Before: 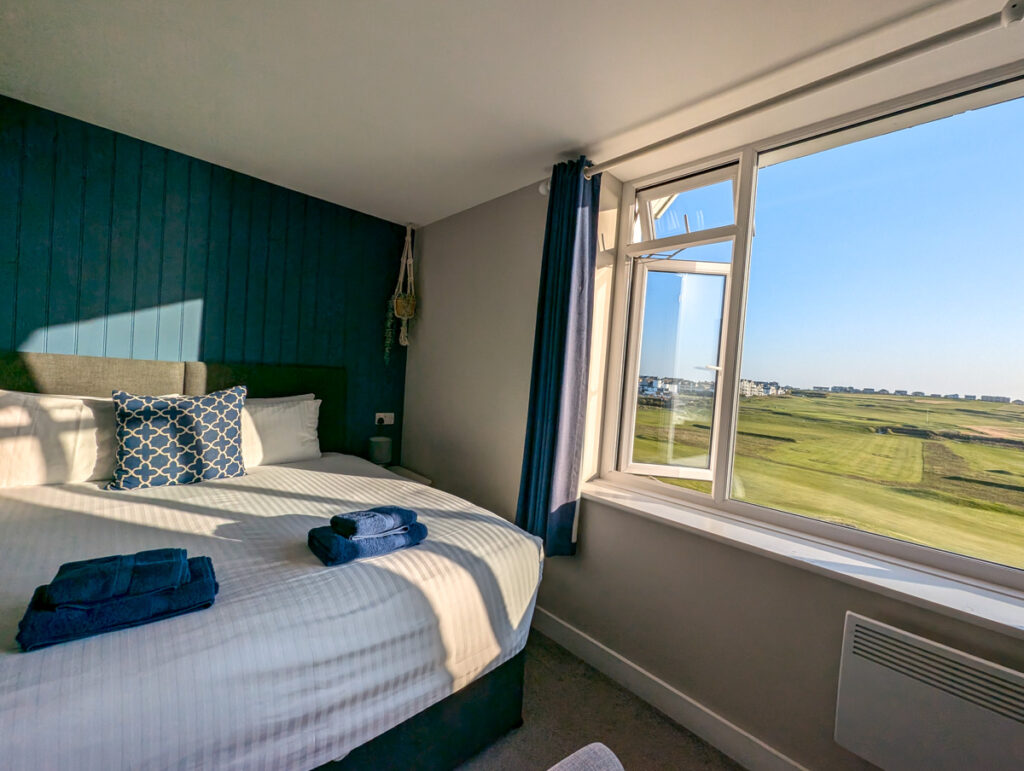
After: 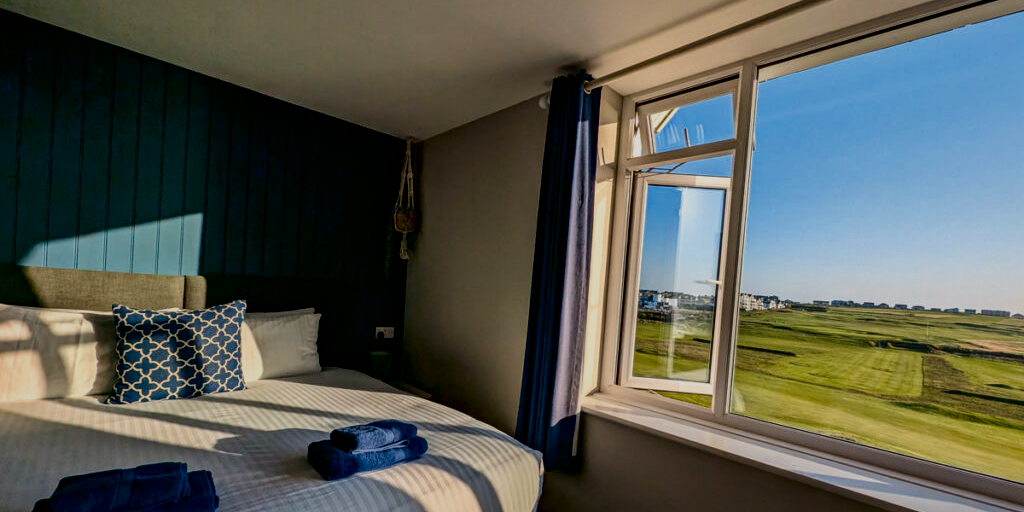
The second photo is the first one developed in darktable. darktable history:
filmic rgb: black relative exposure -7.65 EV, white relative exposure 4.56 EV, hardness 3.61, color science v6 (2022)
crop: top 11.167%, bottom 22.376%
contrast equalizer: octaves 7, y [[0.6 ×6], [0.55 ×6], [0 ×6], [0 ×6], [0 ×6]], mix -0.193
haze removal: compatibility mode true
contrast brightness saturation: contrast 0.096, brightness -0.26, saturation 0.145
local contrast: mode bilateral grid, contrast 26, coarseness 60, detail 151%, midtone range 0.2
